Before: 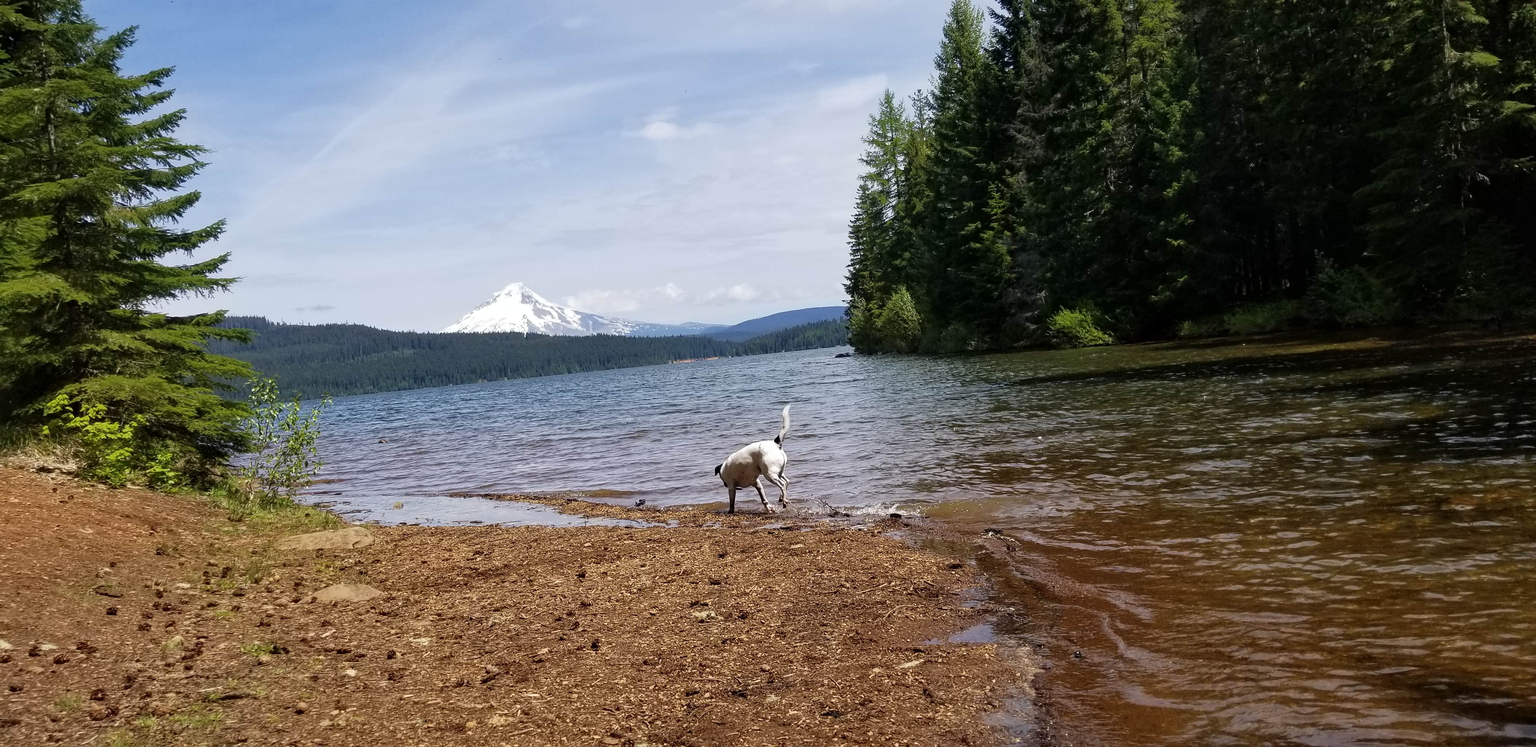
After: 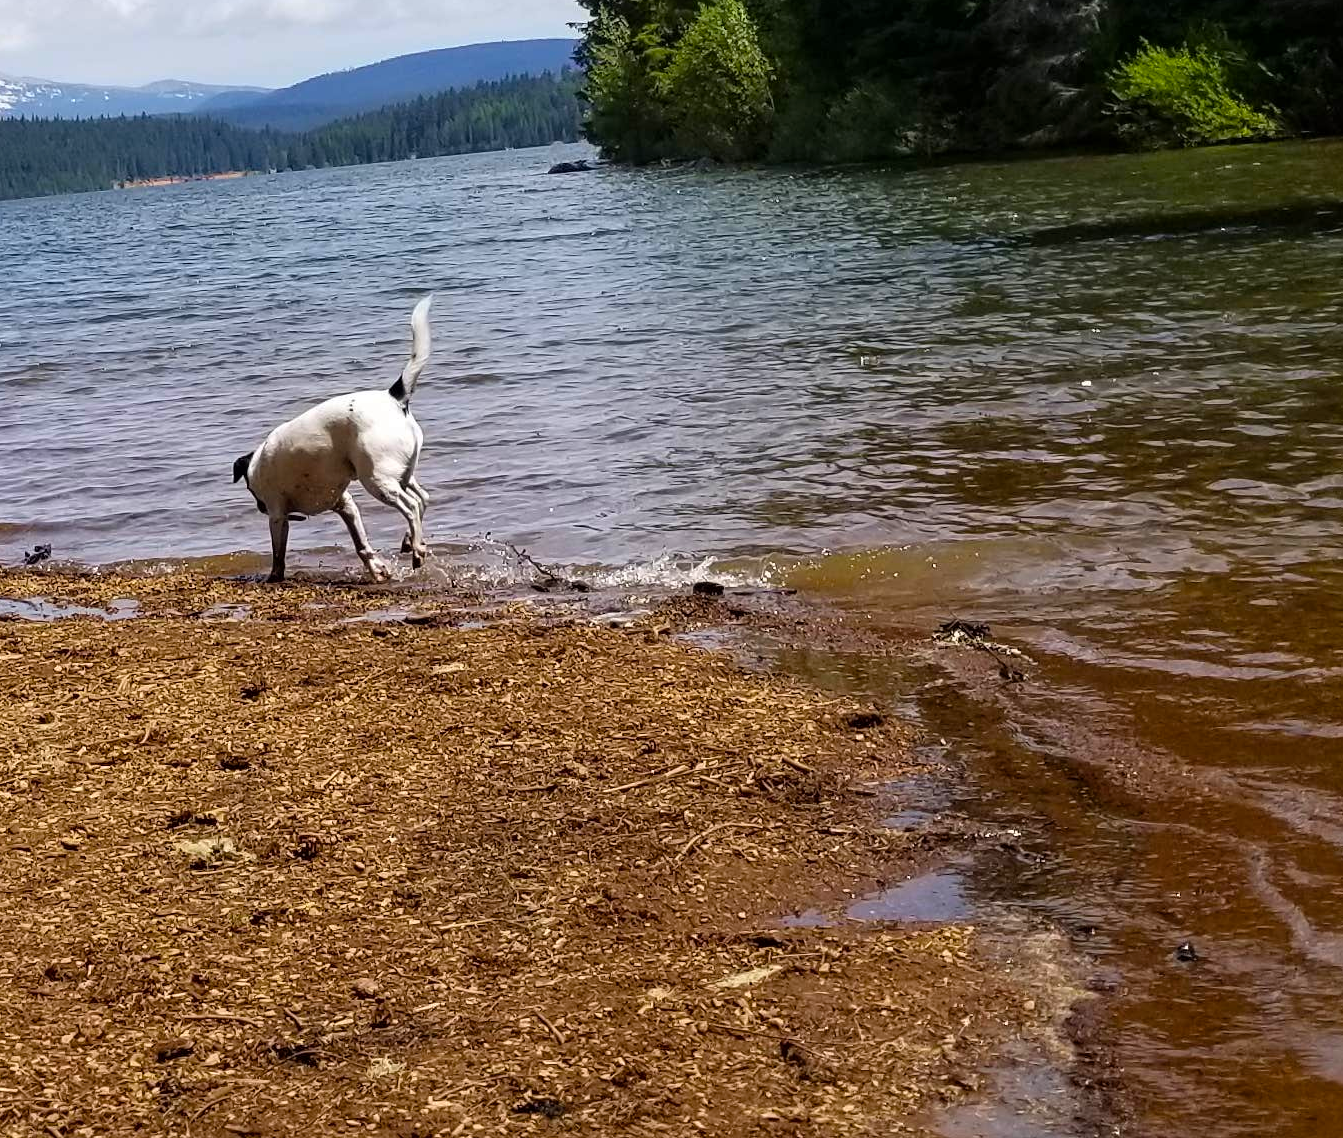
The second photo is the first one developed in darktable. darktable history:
color balance rgb: perceptual saturation grading › global saturation 25.115%, global vibrance 10.77%
crop: left 40.767%, top 39.052%, right 25.902%, bottom 2.857%
